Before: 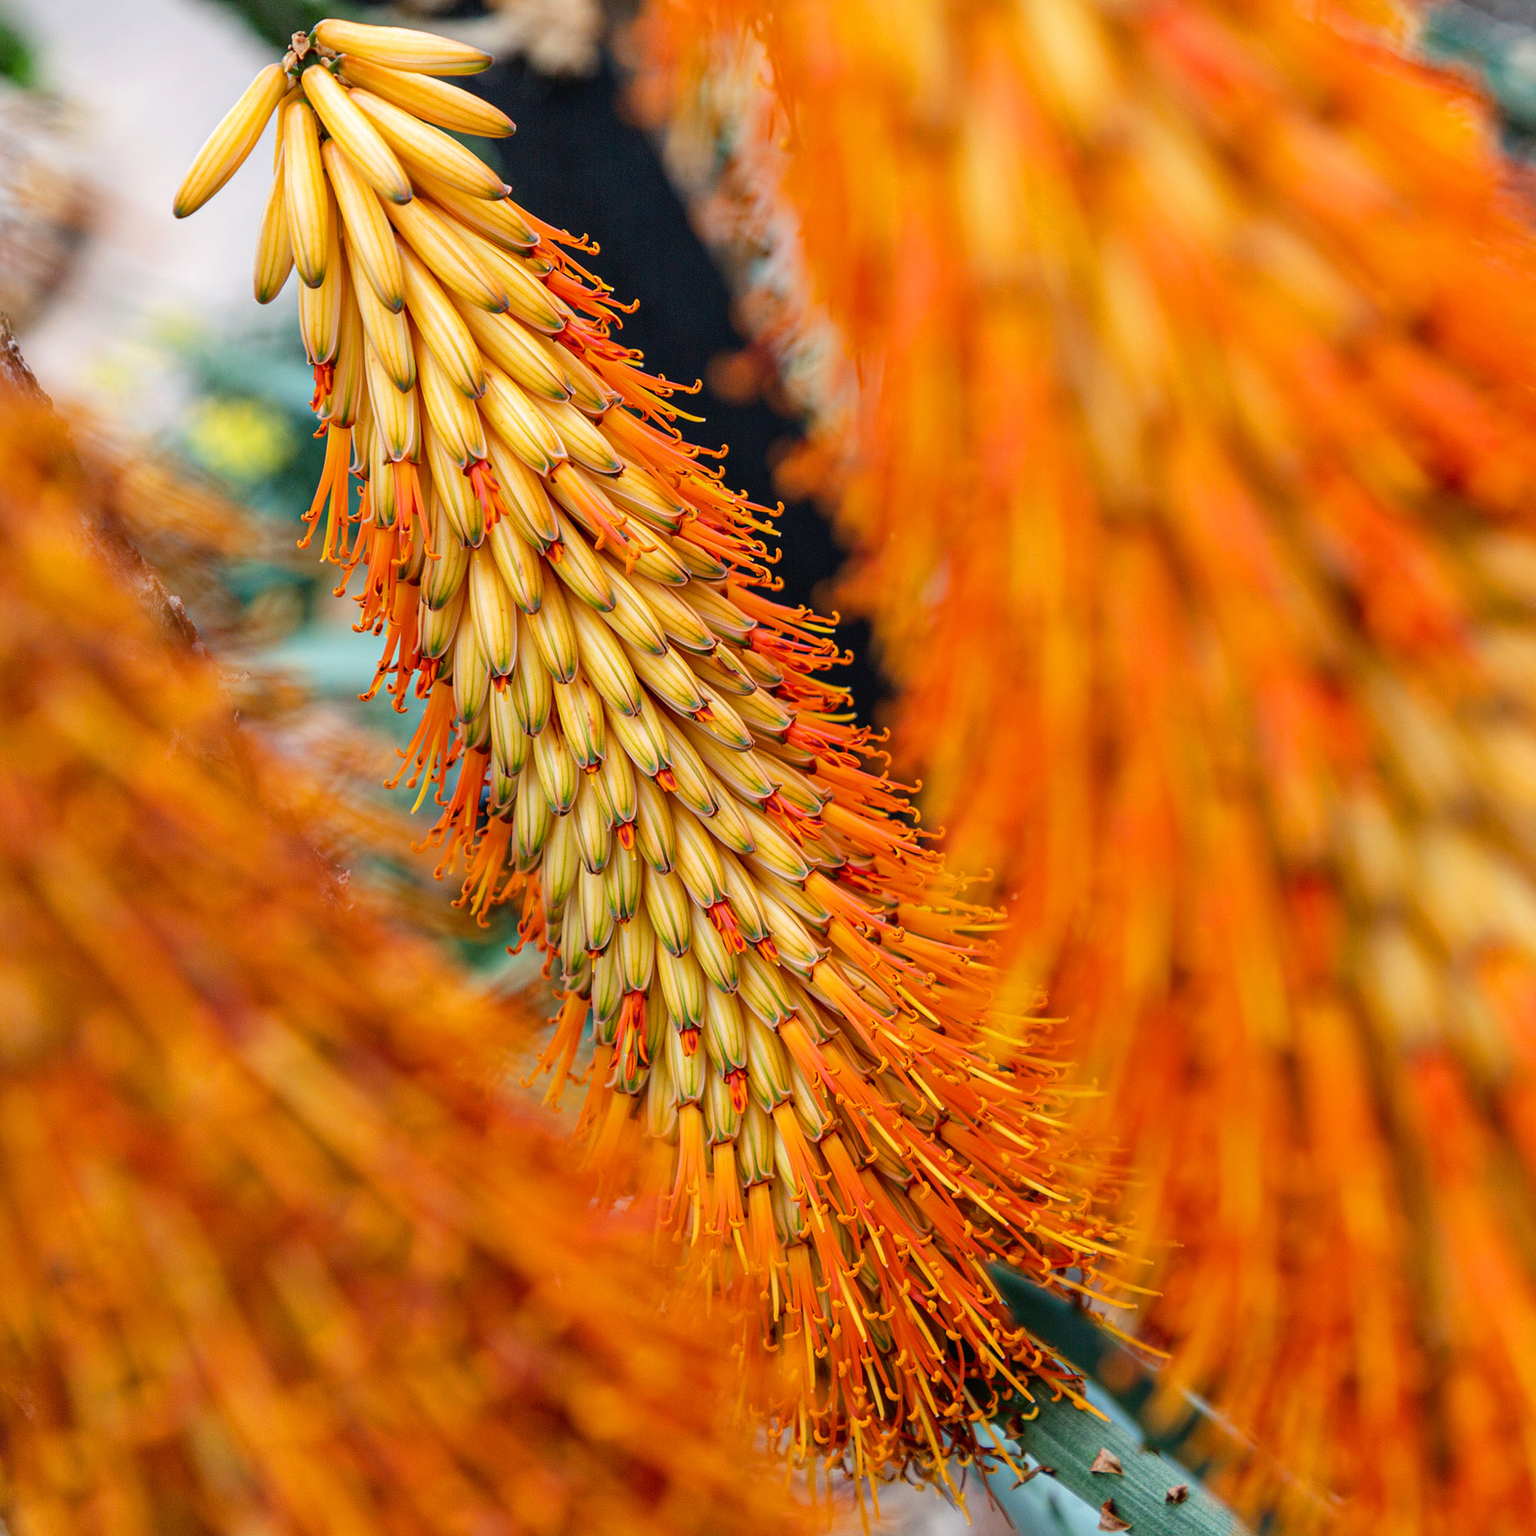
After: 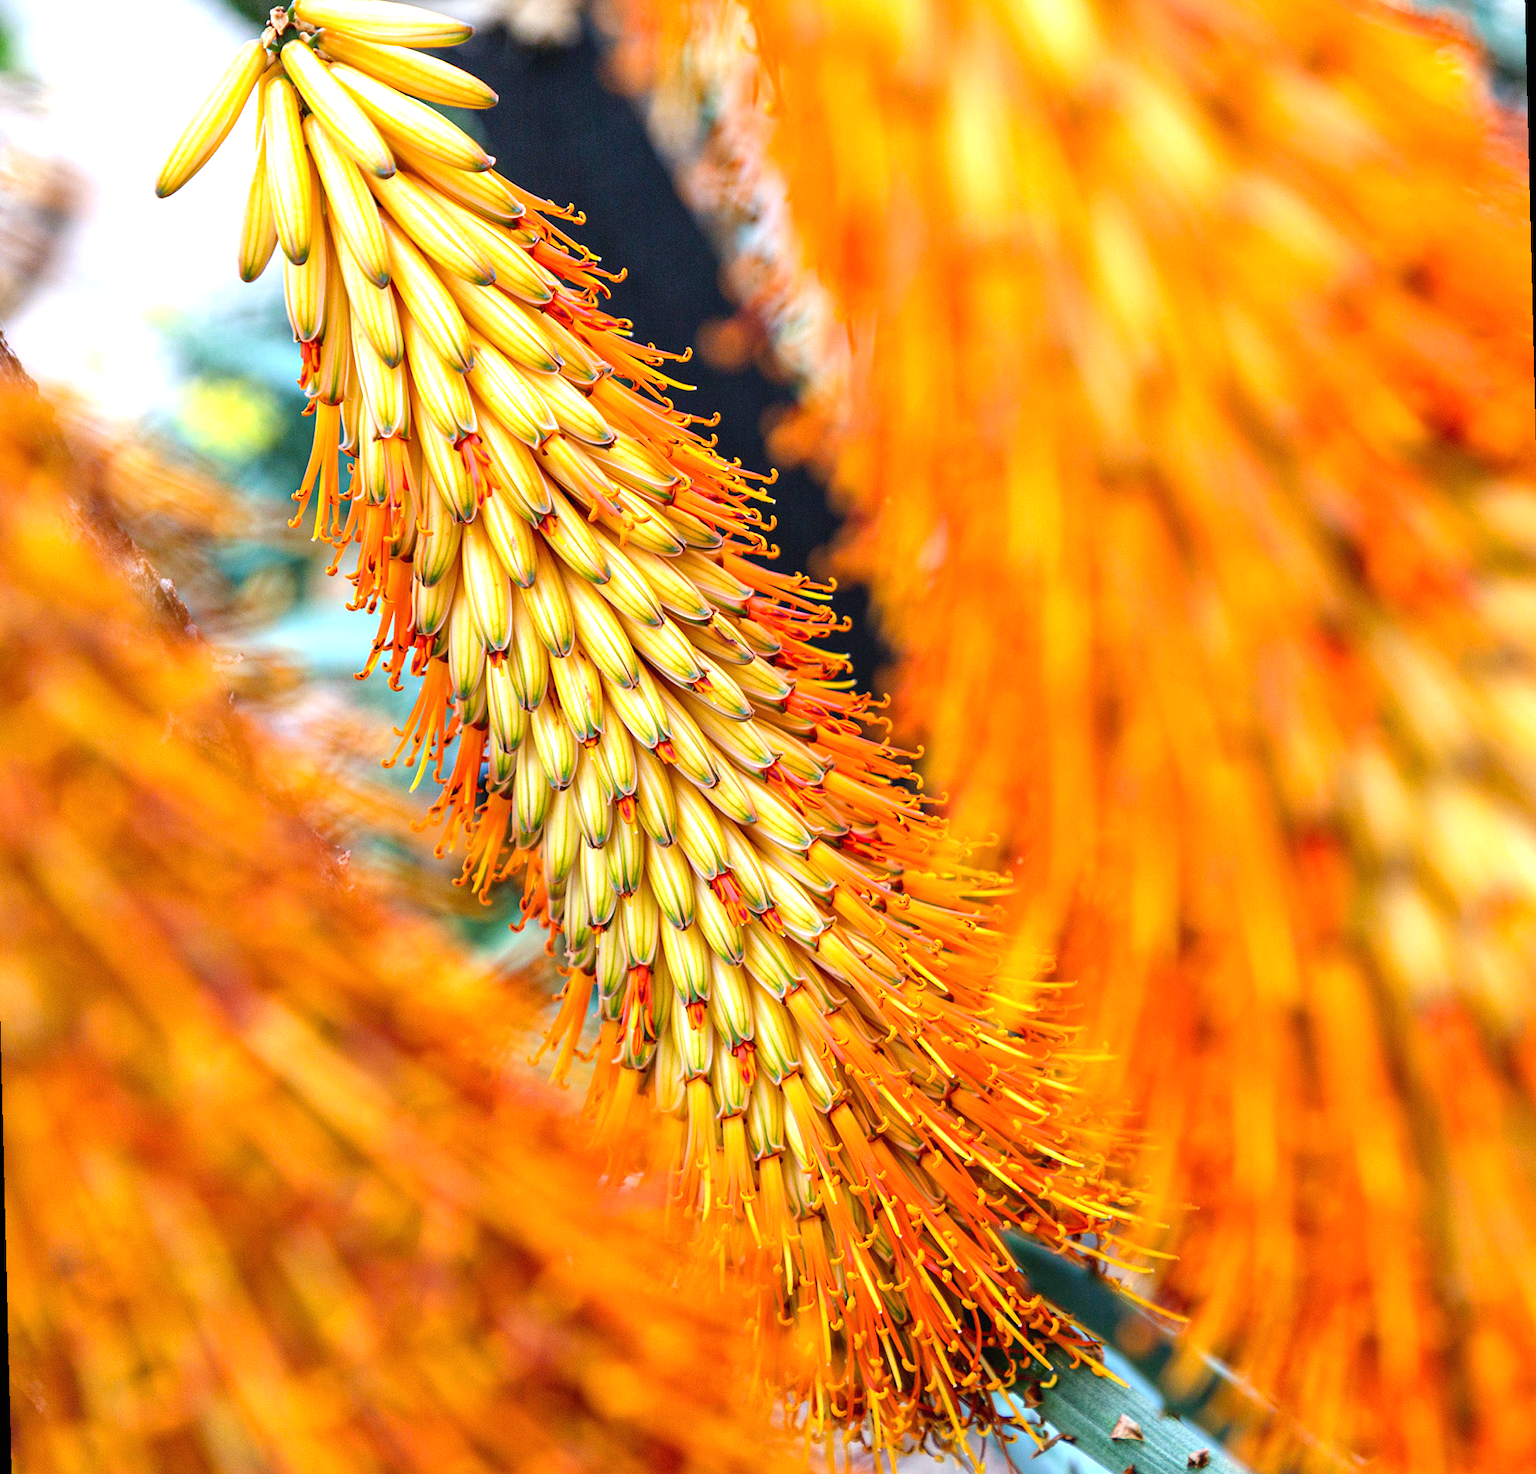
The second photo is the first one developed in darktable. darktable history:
rotate and perspective: rotation -1.42°, crop left 0.016, crop right 0.984, crop top 0.035, crop bottom 0.965
exposure: black level correction 0, exposure 0.9 EV, compensate highlight preservation false
white balance: red 0.931, blue 1.11
